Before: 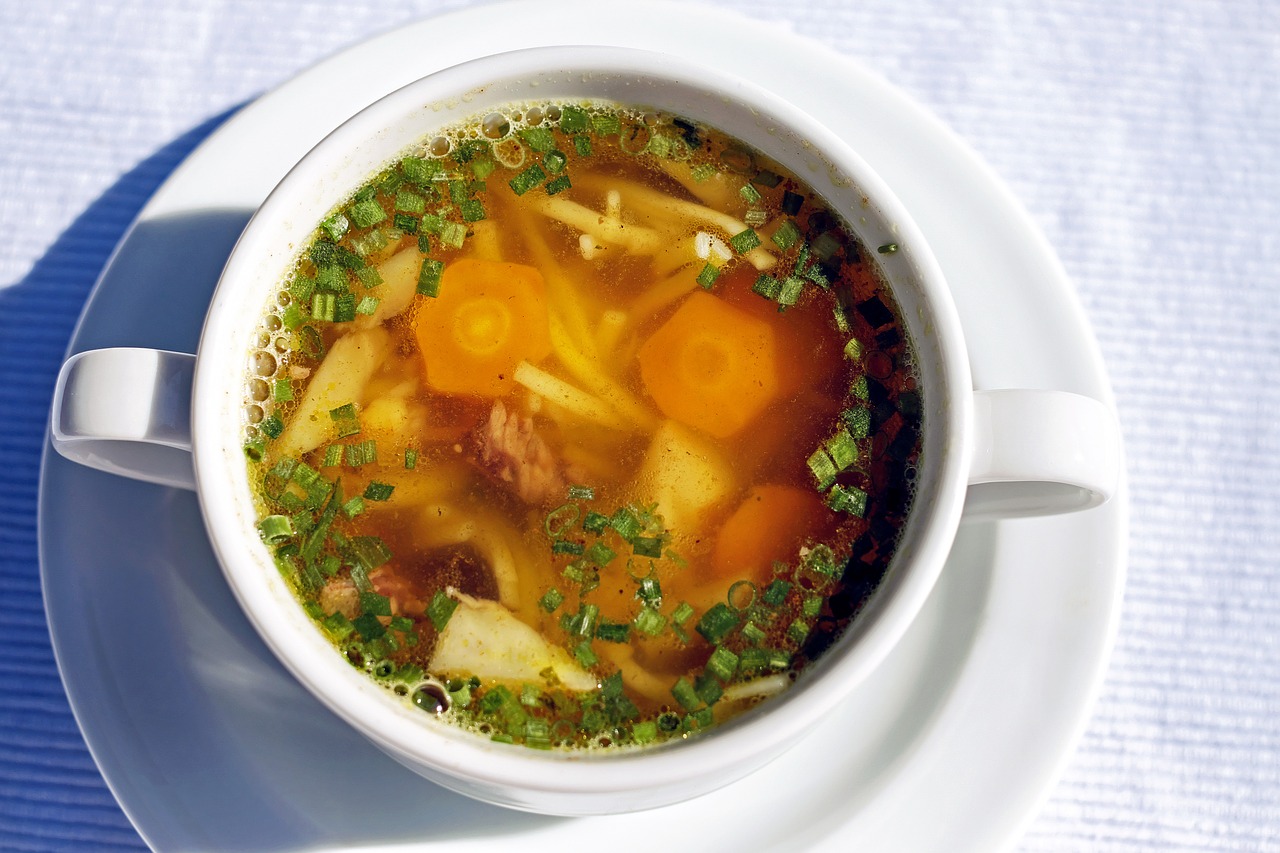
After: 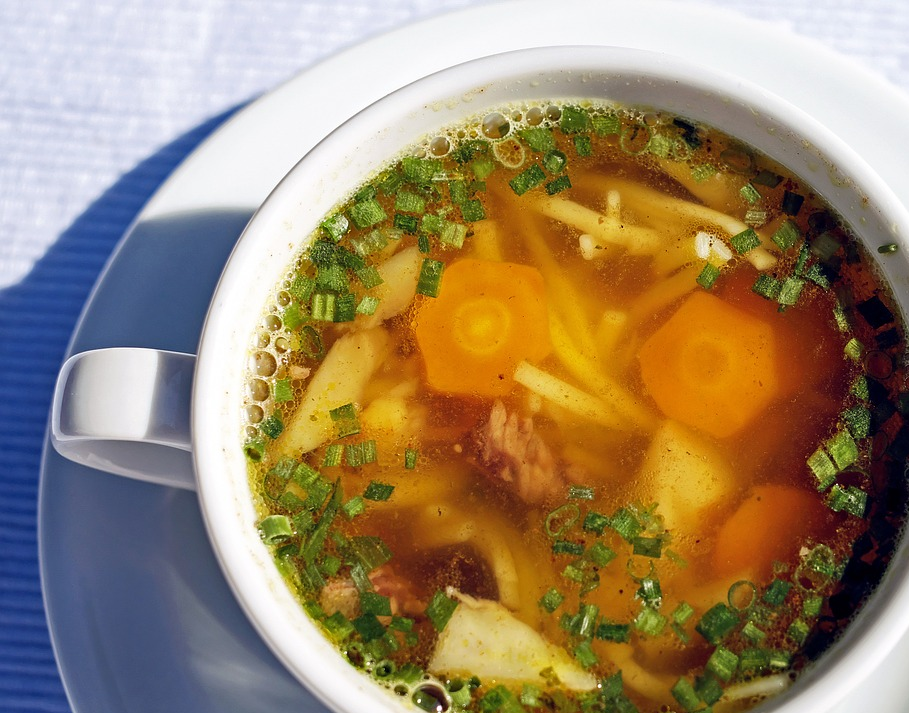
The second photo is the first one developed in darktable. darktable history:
crop: right 28.943%, bottom 16.407%
